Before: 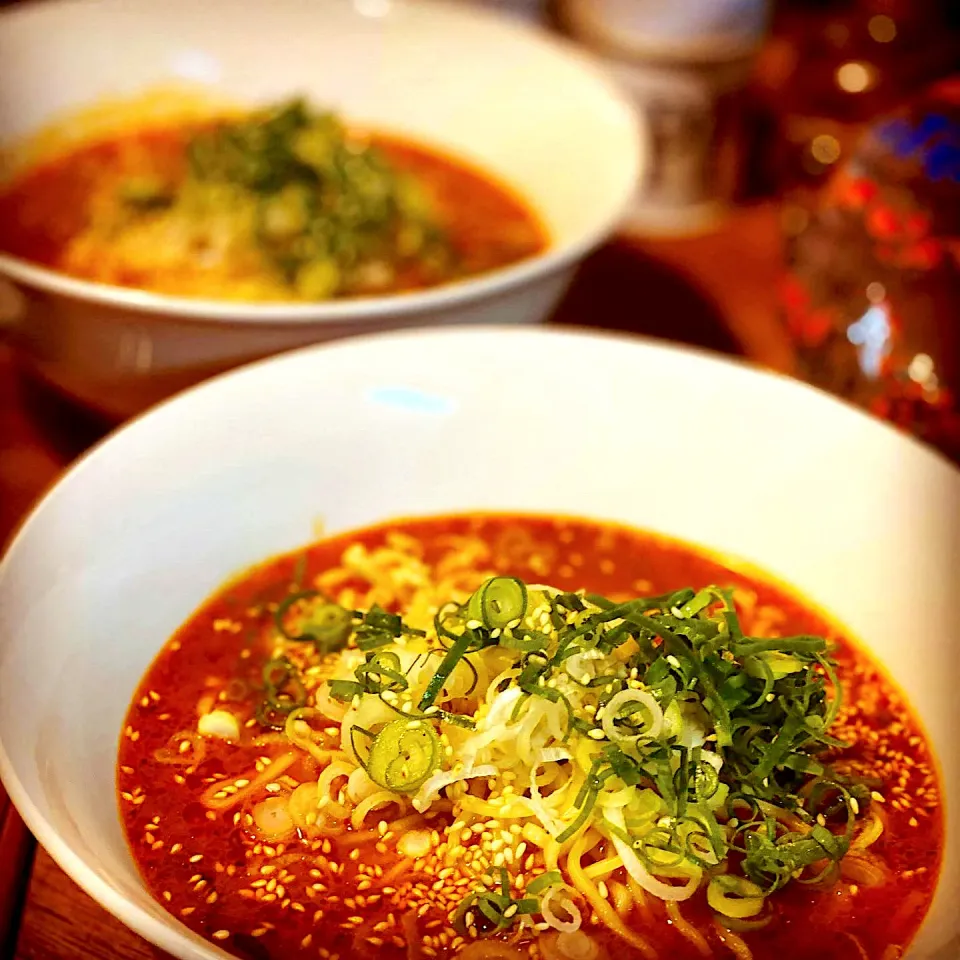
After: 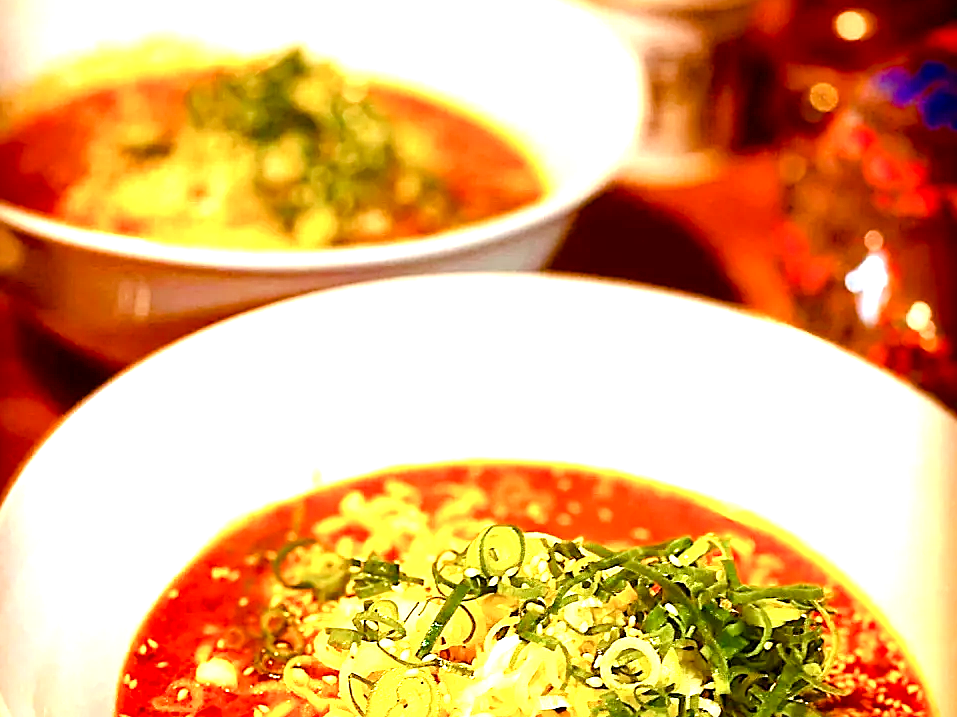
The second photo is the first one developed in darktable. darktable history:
sharpen: on, module defaults
crop: left 0.259%, top 5.472%, bottom 19.807%
color balance rgb: perceptual saturation grading › global saturation 20%, perceptual saturation grading › highlights -24.766%, perceptual saturation grading › shadows 50.021%
exposure: black level correction 0, exposure 1.287 EV, compensate highlight preservation false
